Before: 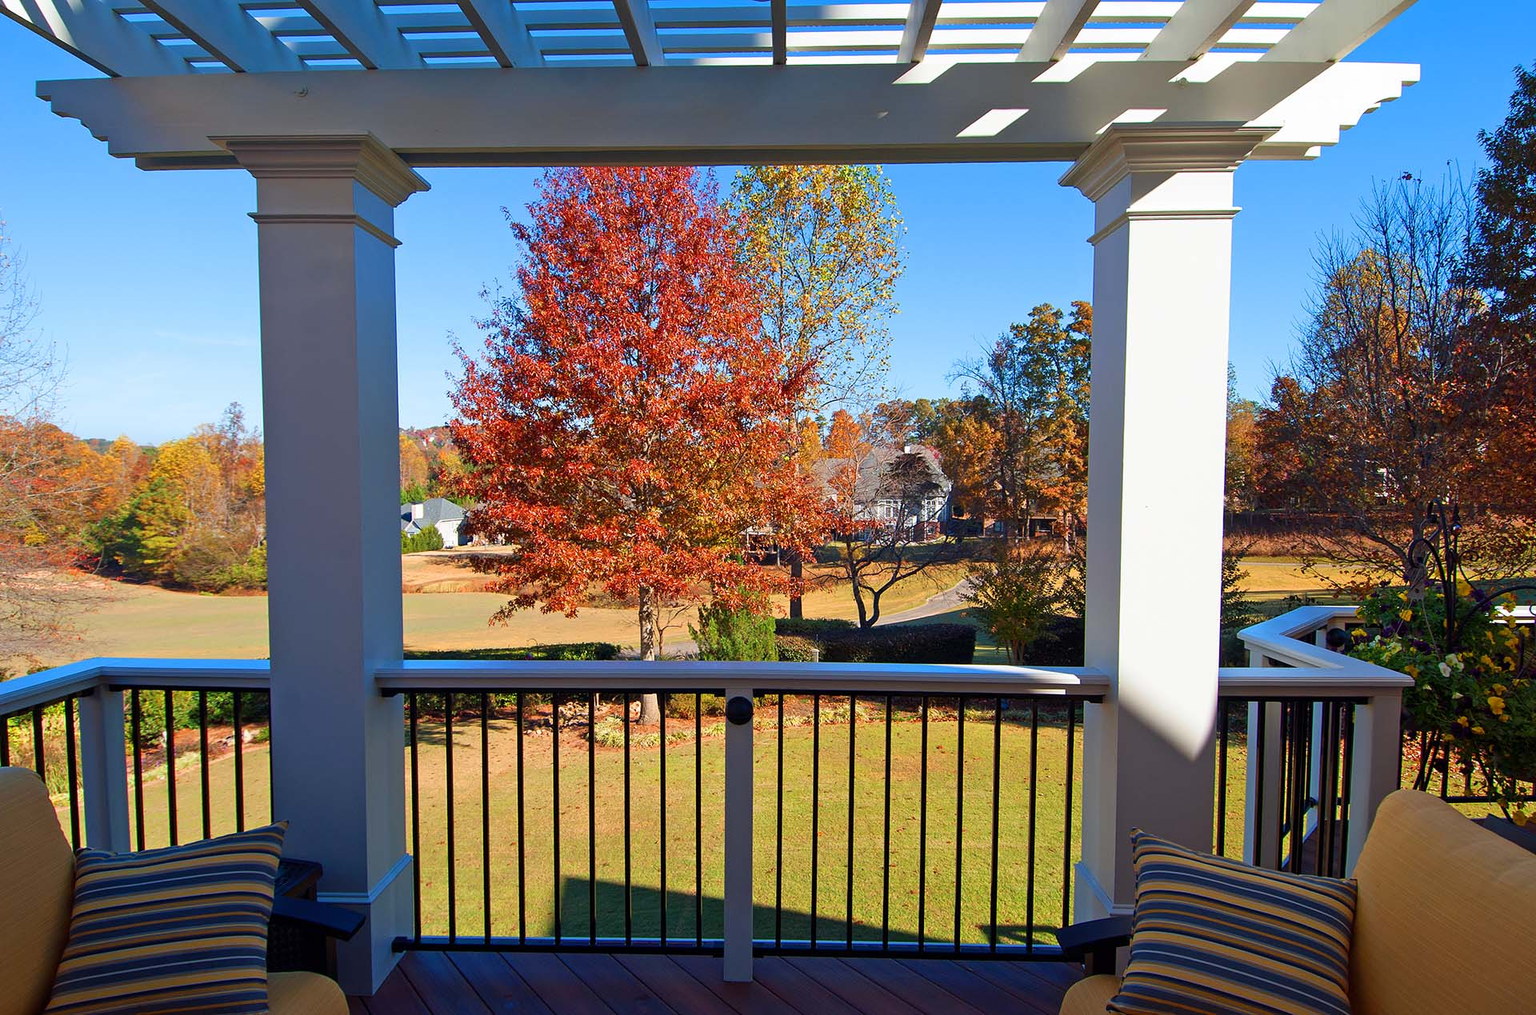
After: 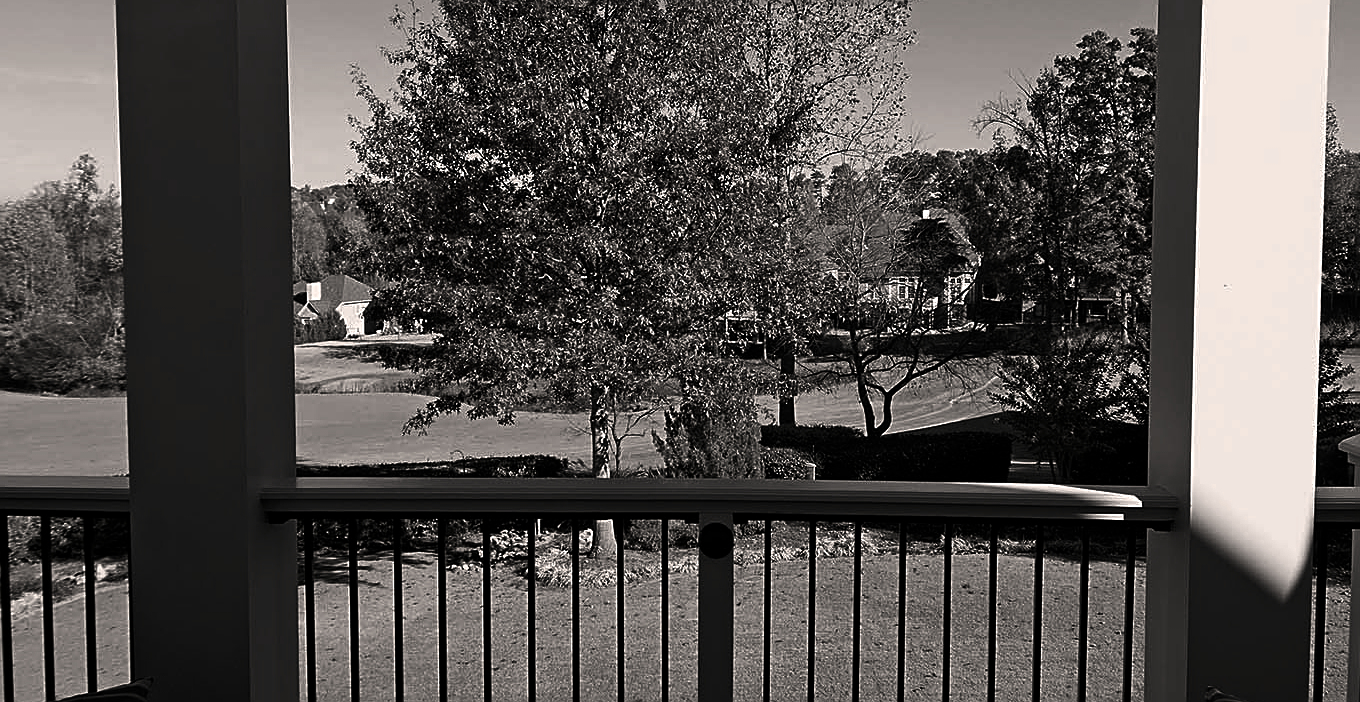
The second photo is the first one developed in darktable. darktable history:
crop: left 10.885%, top 27.427%, right 18.279%, bottom 17.193%
sharpen: on, module defaults
contrast brightness saturation: contrast -0.026, brightness -0.592, saturation -0.992
color correction: highlights a* 3.91, highlights b* 5.11
